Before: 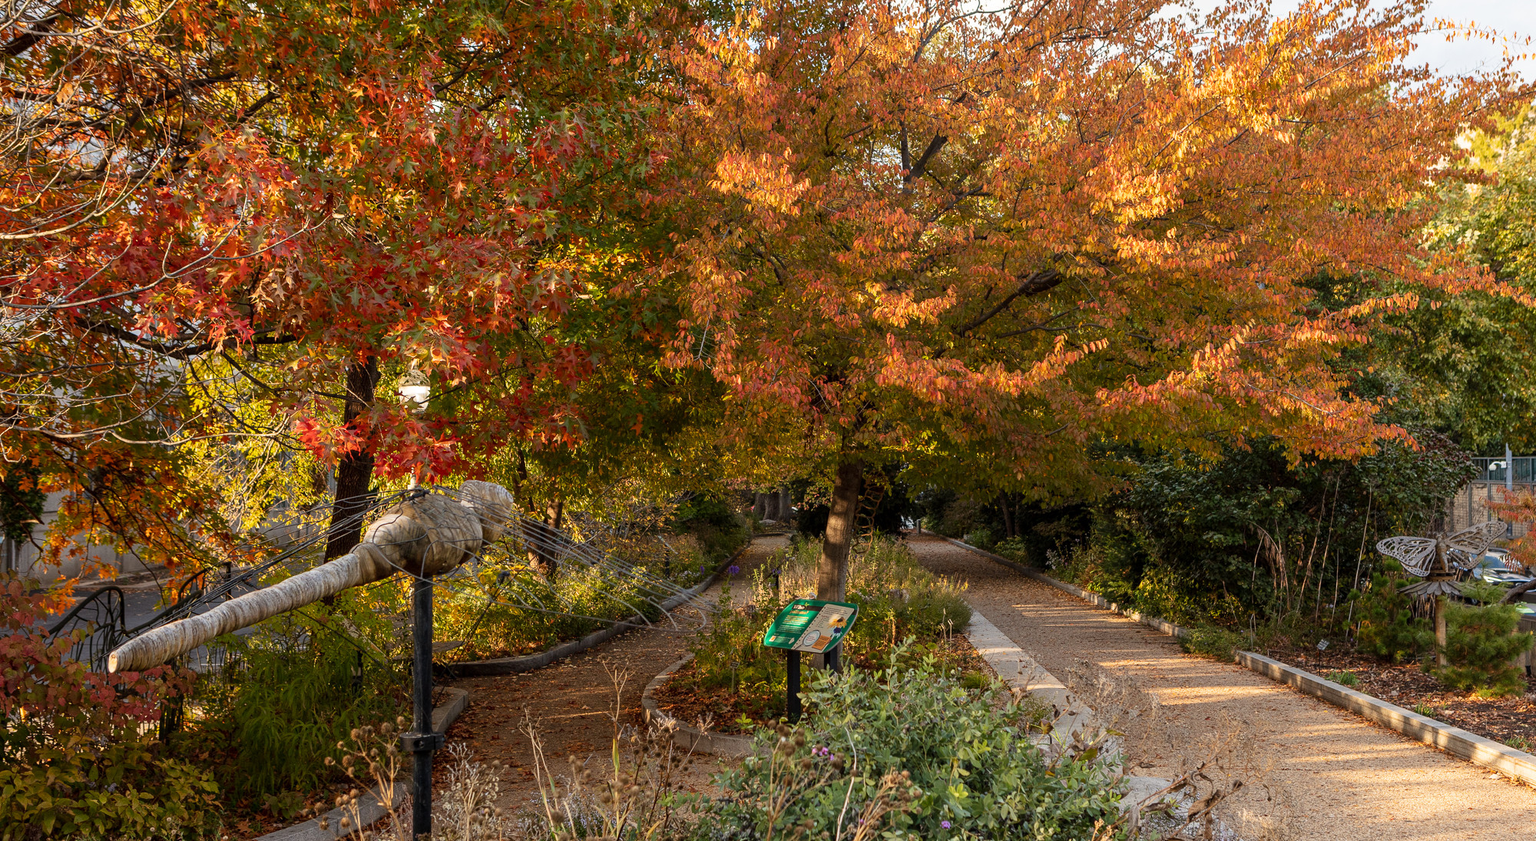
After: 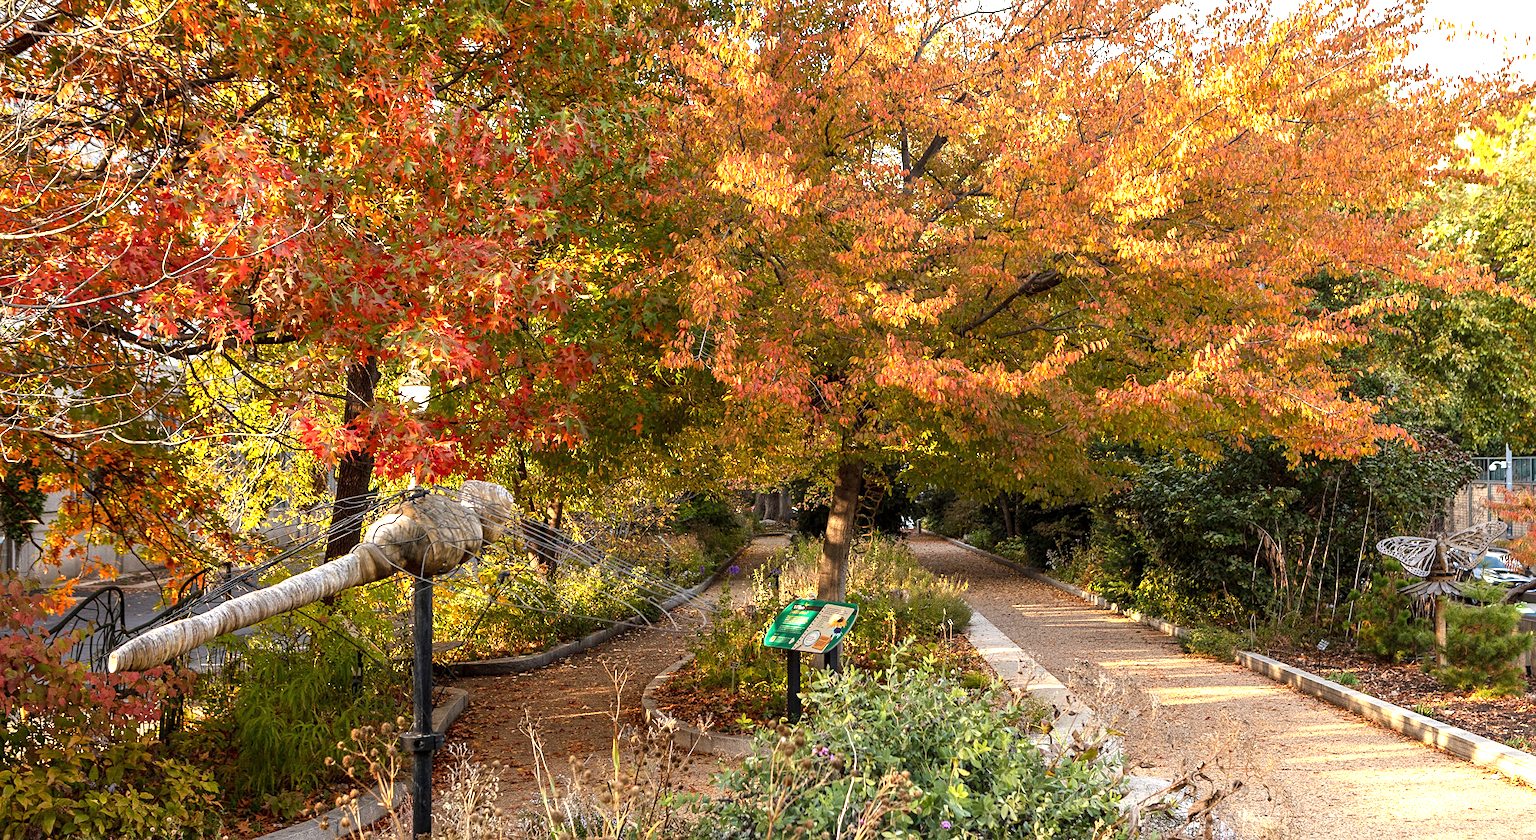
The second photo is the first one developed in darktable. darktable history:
sharpen: amount 0.213
exposure: exposure 1 EV, compensate highlight preservation false
